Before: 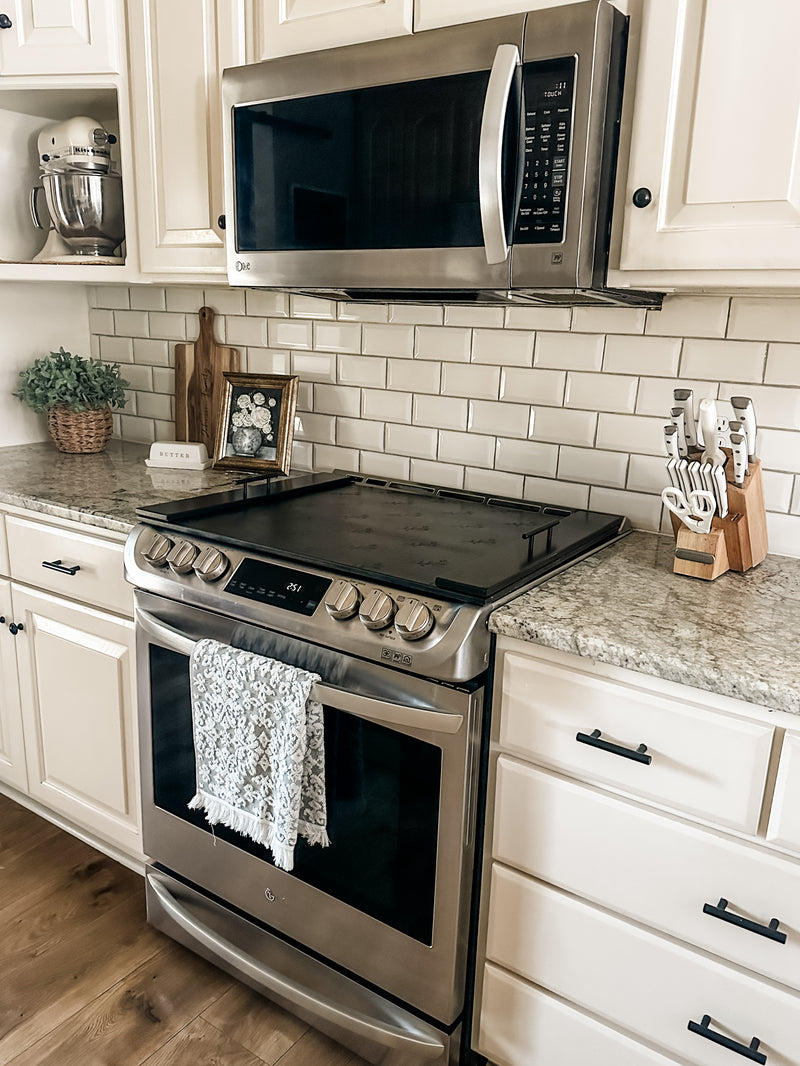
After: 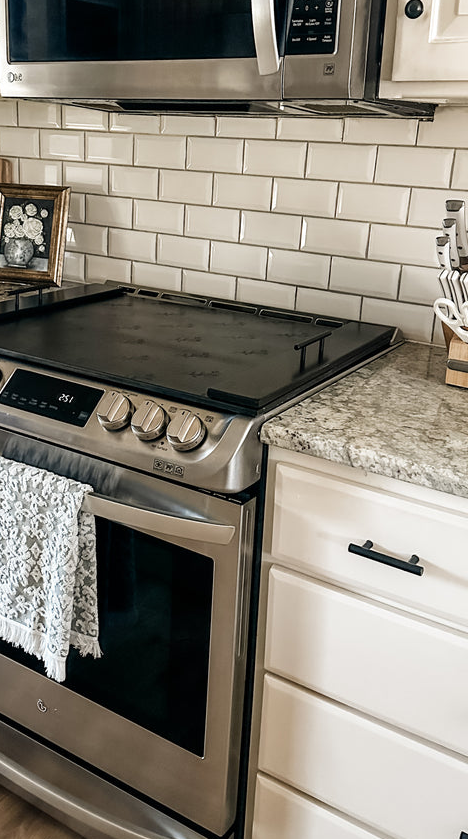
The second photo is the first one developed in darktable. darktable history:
crop and rotate: left 28.585%, top 17.749%, right 12.794%, bottom 3.522%
